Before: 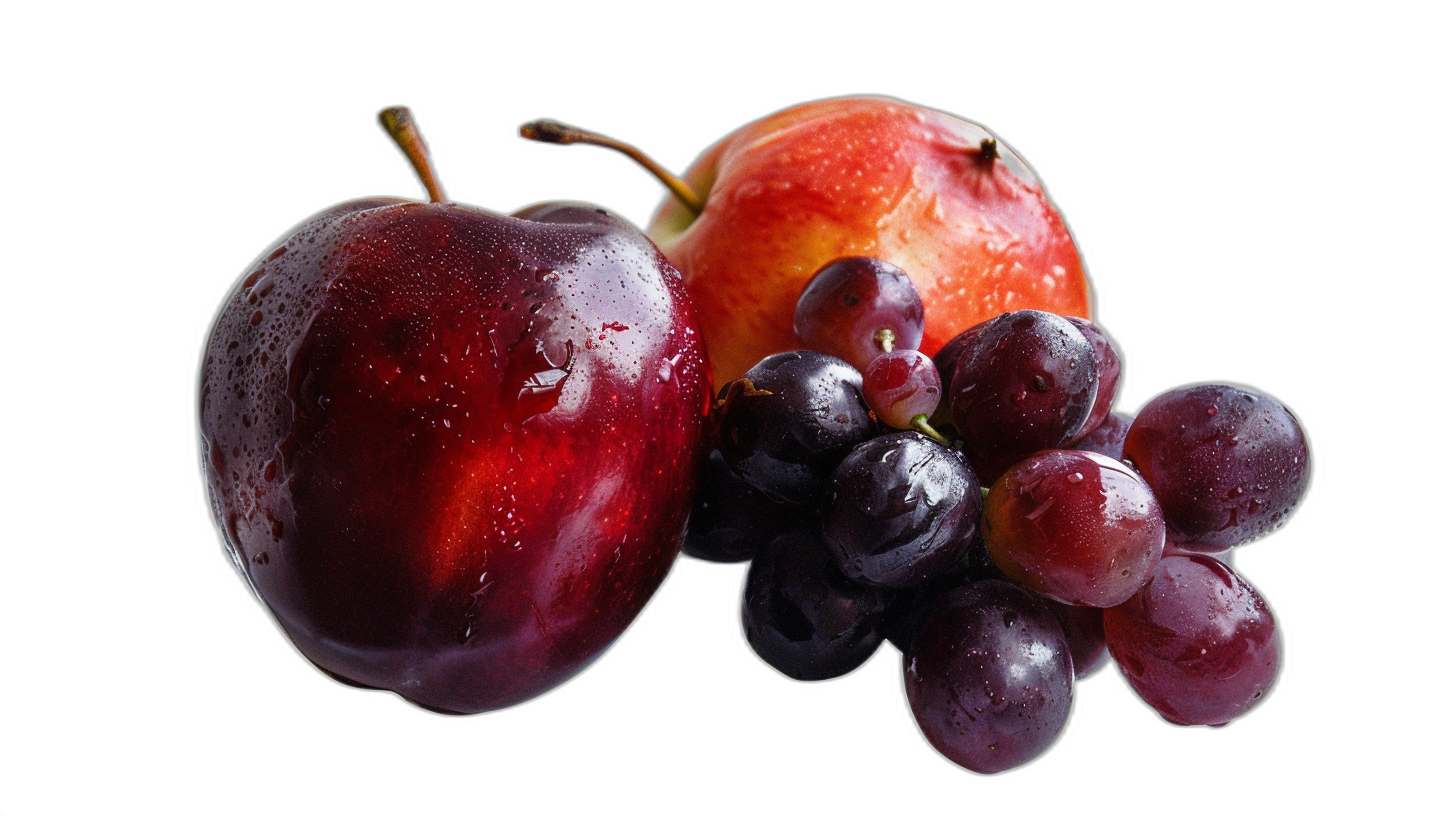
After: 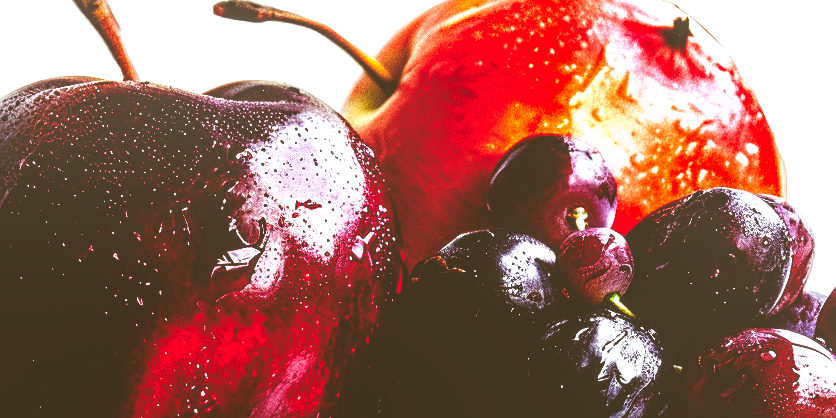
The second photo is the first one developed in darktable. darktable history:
exposure: black level correction 0, exposure 0.398 EV, compensate highlight preservation false
tone equalizer: -8 EV -0.435 EV, -7 EV -0.416 EV, -6 EV -0.36 EV, -5 EV -0.223 EV, -3 EV 0.21 EV, -2 EV 0.349 EV, -1 EV 0.407 EV, +0 EV 0.387 EV
base curve: curves: ch0 [(0, 0.036) (0.083, 0.04) (0.804, 1)], preserve colors none
crop: left 21.126%, top 14.975%, right 21.435%, bottom 33.752%
local contrast: on, module defaults
color correction: highlights a* -0.559, highlights b* 0.183, shadows a* 5.07, shadows b* 20.49
sharpen: on, module defaults
